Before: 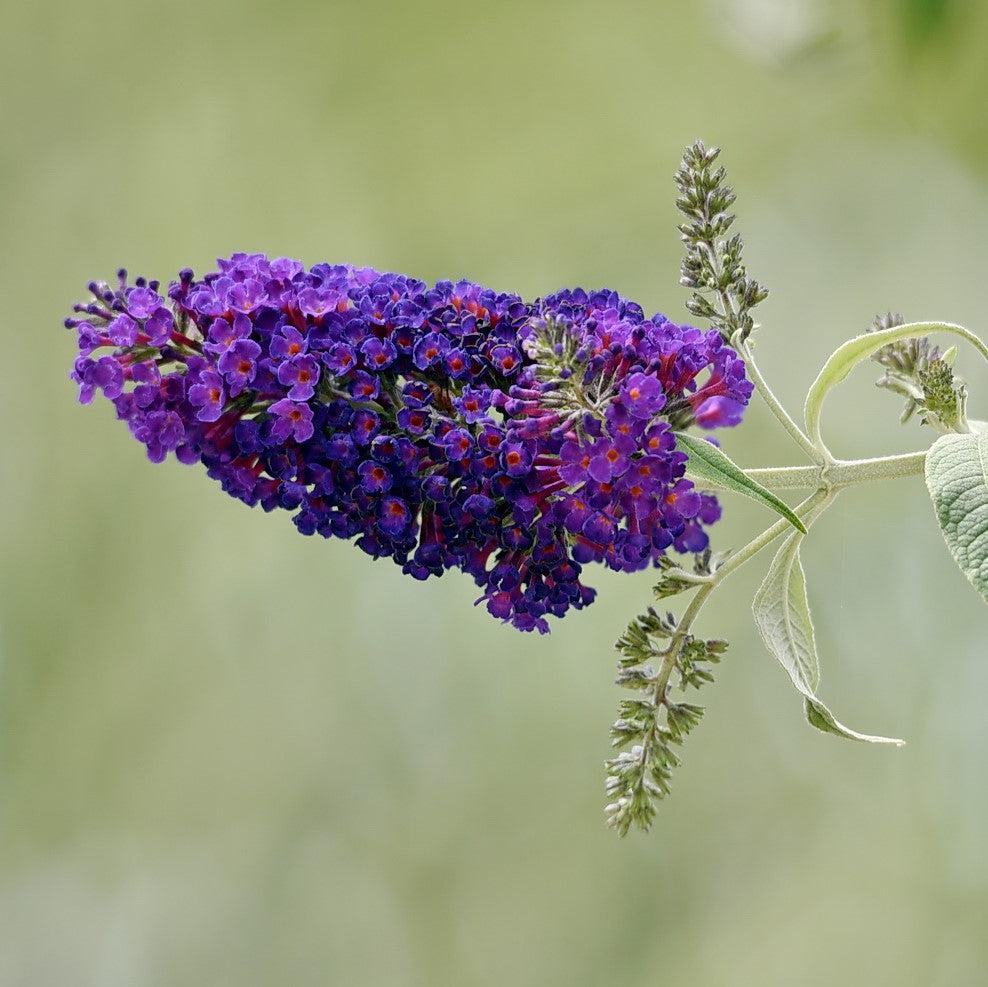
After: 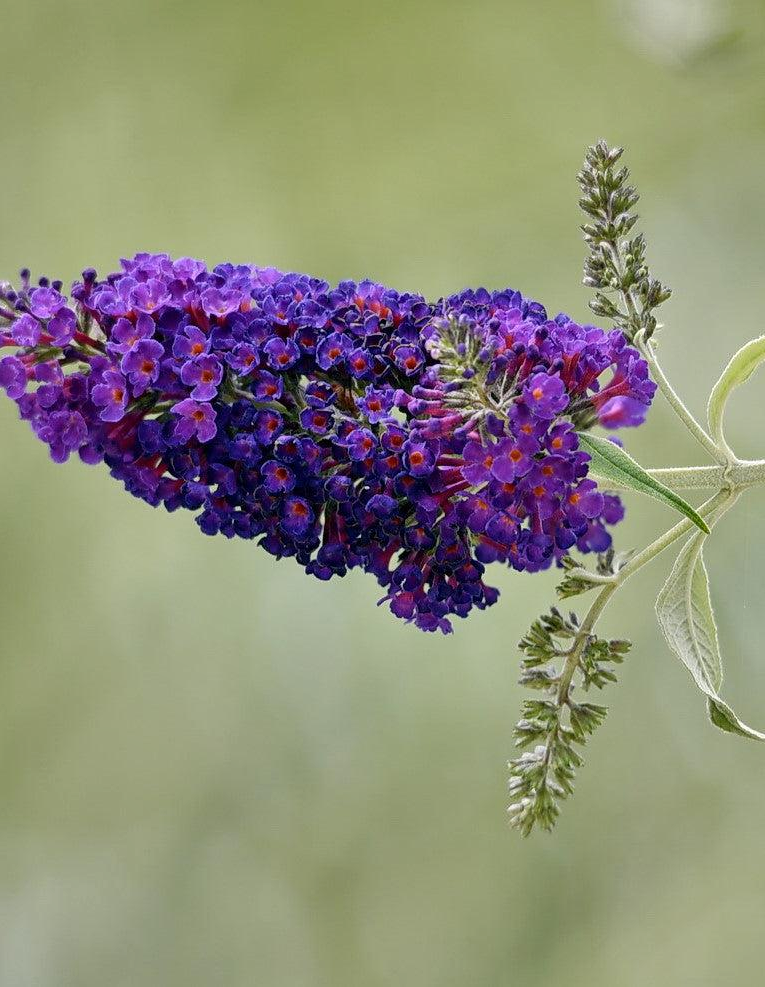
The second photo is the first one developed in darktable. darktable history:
shadows and highlights: low approximation 0.01, soften with gaussian
crop: left 9.88%, right 12.664%
